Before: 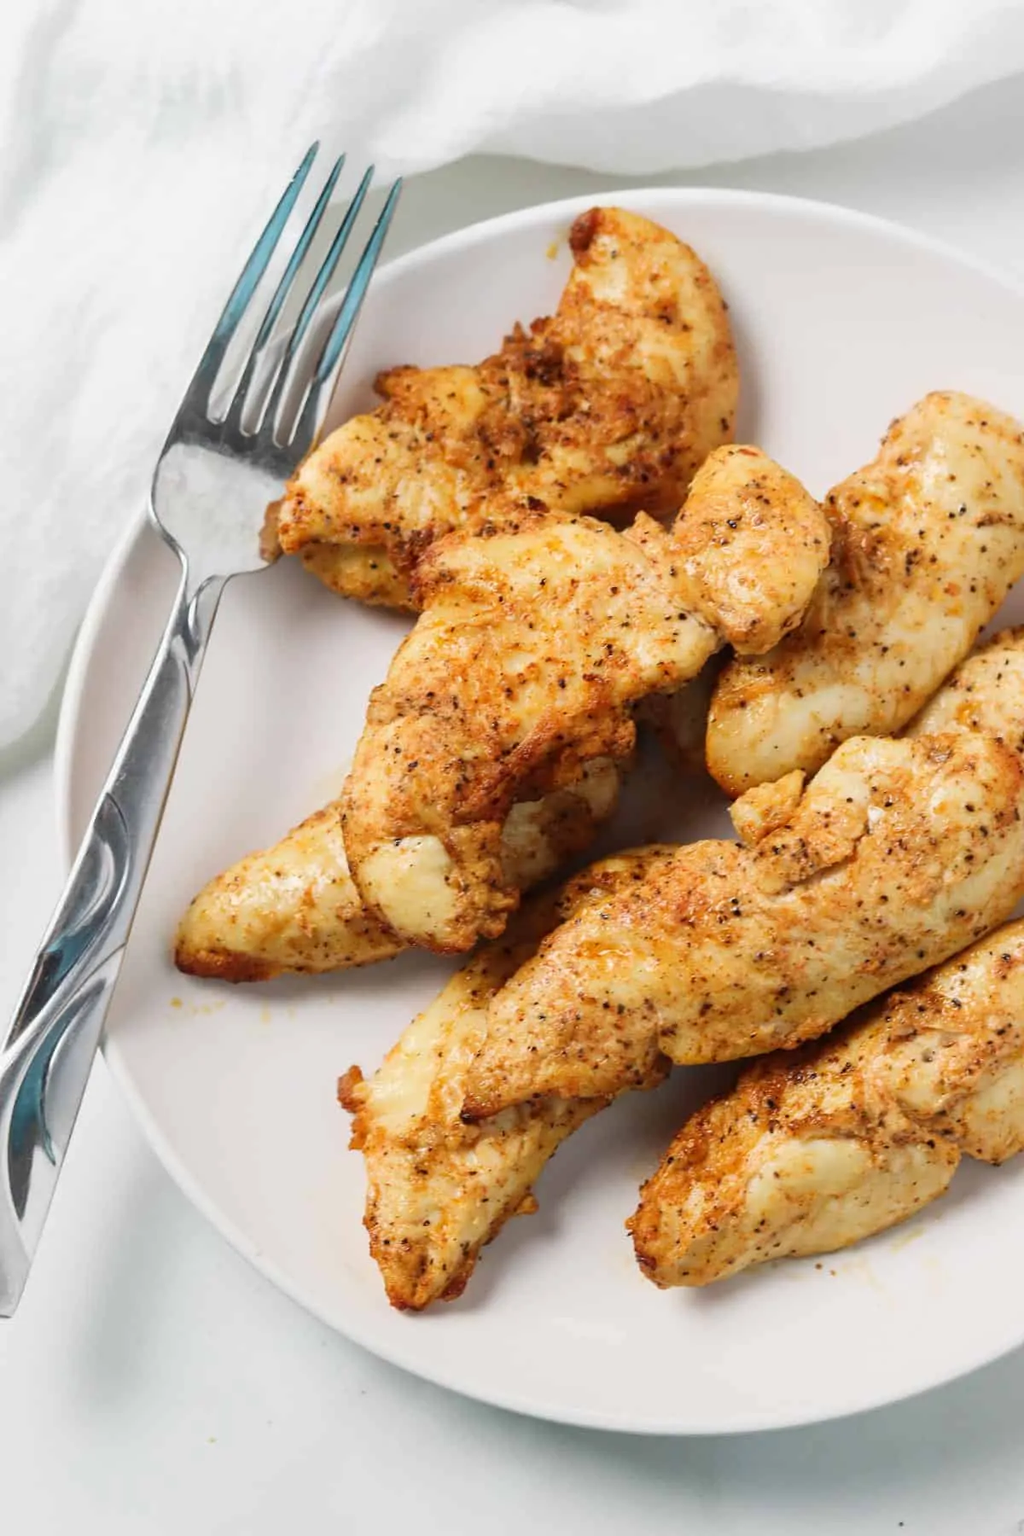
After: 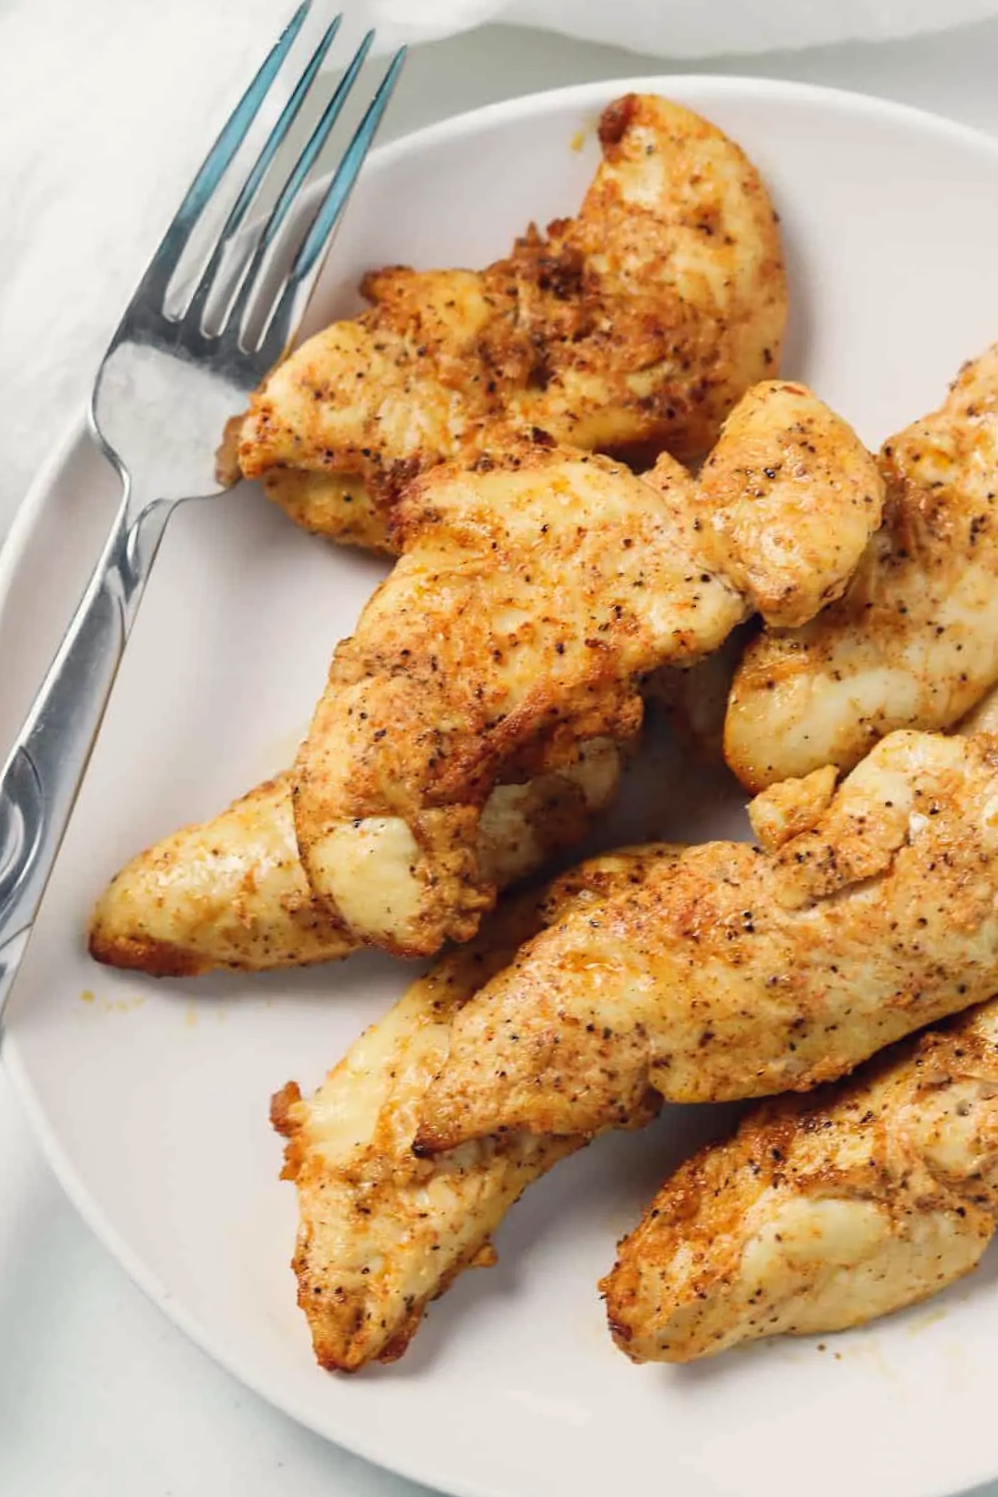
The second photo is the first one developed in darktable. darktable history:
crop and rotate: angle -3.27°, left 5.211%, top 5.211%, right 4.607%, bottom 4.607%
color correction: highlights a* 0.207, highlights b* 2.7, shadows a* -0.874, shadows b* -4.78
